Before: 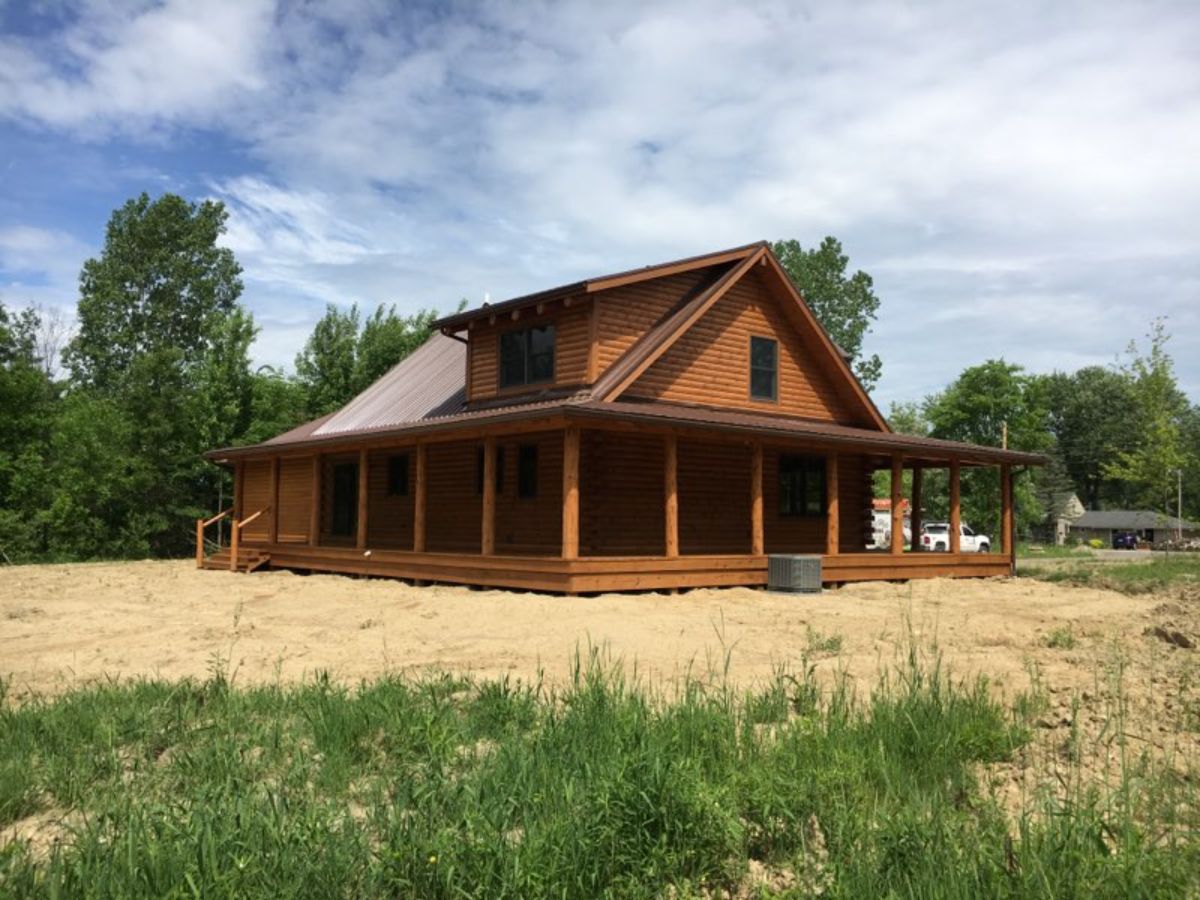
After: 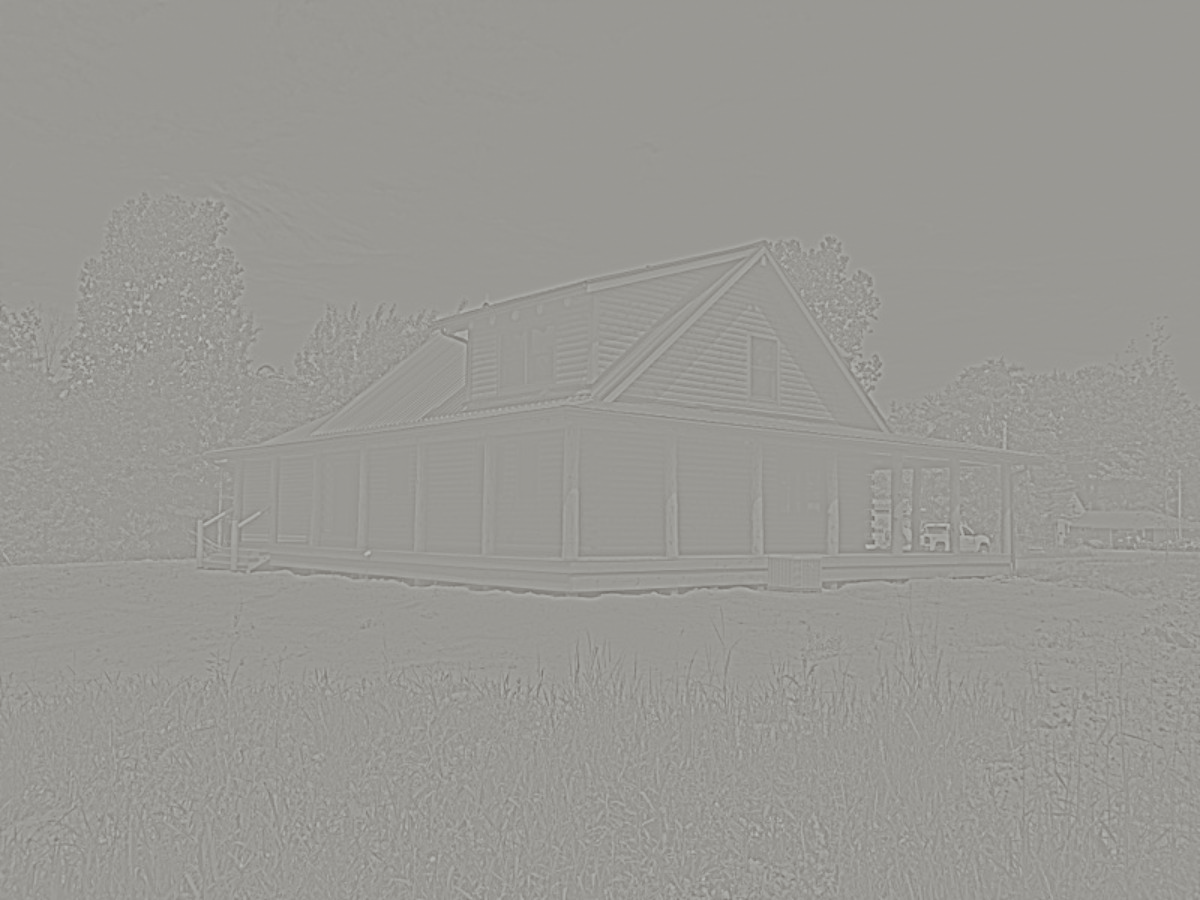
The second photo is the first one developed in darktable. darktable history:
tone curve: curves: ch0 [(0, 0) (0.104, 0.068) (0.236, 0.227) (0.46, 0.576) (0.657, 0.796) (0.861, 0.932) (1, 0.981)]; ch1 [(0, 0) (0.353, 0.344) (0.434, 0.382) (0.479, 0.476) (0.502, 0.504) (0.544, 0.534) (0.57, 0.57) (0.586, 0.603) (0.618, 0.631) (0.657, 0.679) (1, 1)]; ch2 [(0, 0) (0.34, 0.314) (0.434, 0.43) (0.5, 0.511) (0.528, 0.545) (0.557, 0.573) (0.573, 0.618) (0.628, 0.751) (1, 1)], color space Lab, independent channels, preserve colors none
color correction: highlights a* -2.73, highlights b* -2.09, shadows a* 2.41, shadows b* 2.73
highpass: sharpness 5.84%, contrast boost 8.44%
